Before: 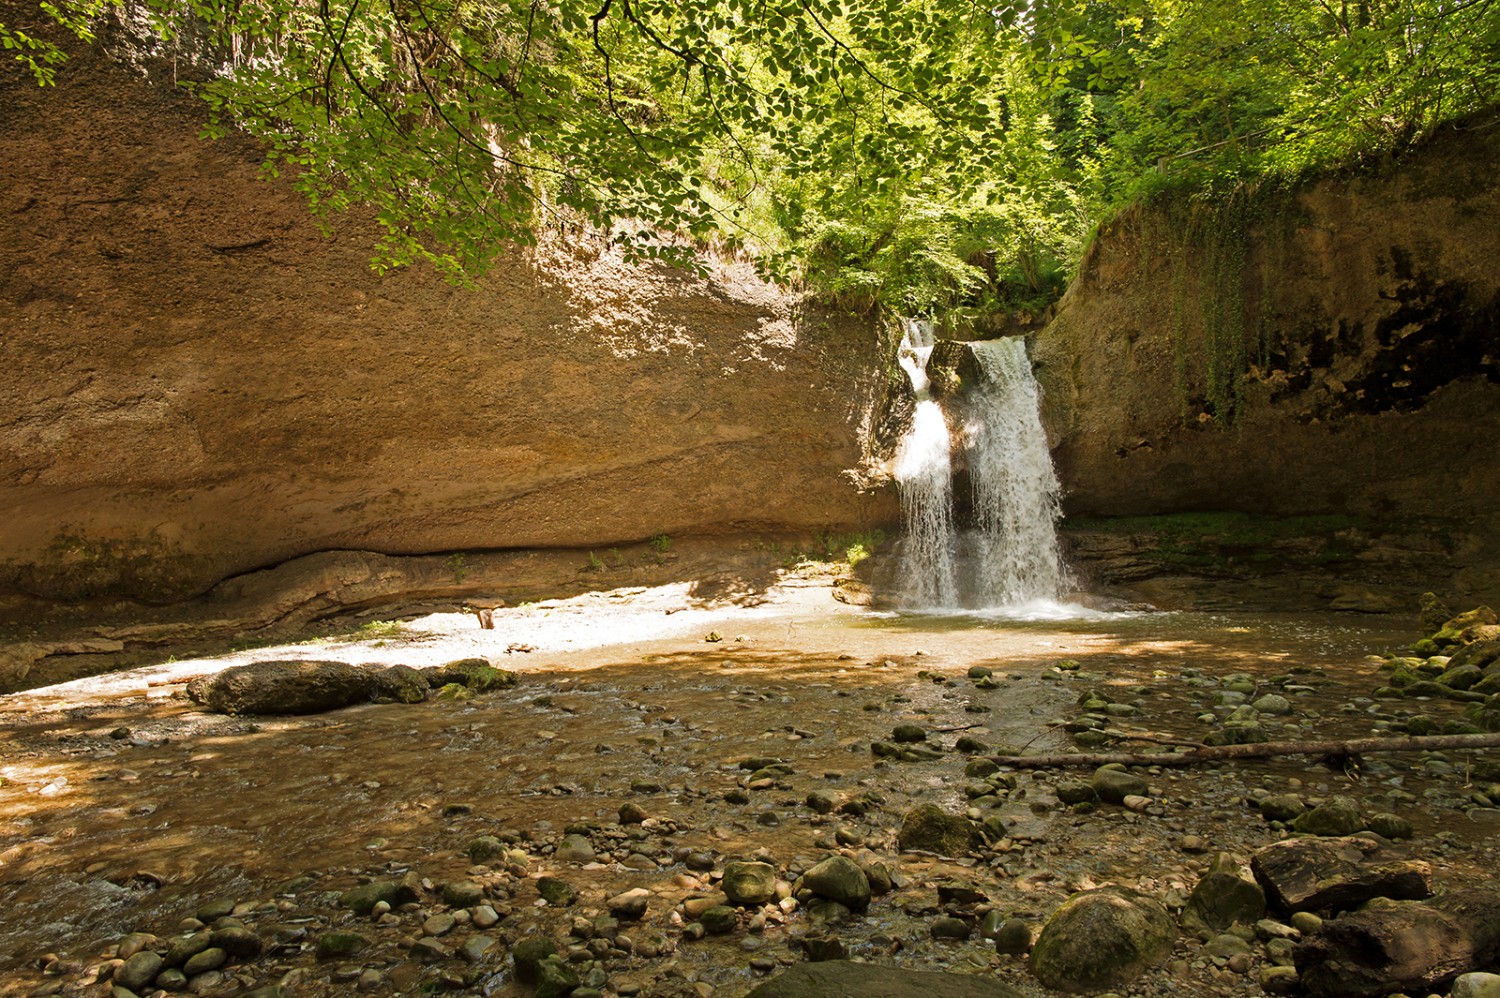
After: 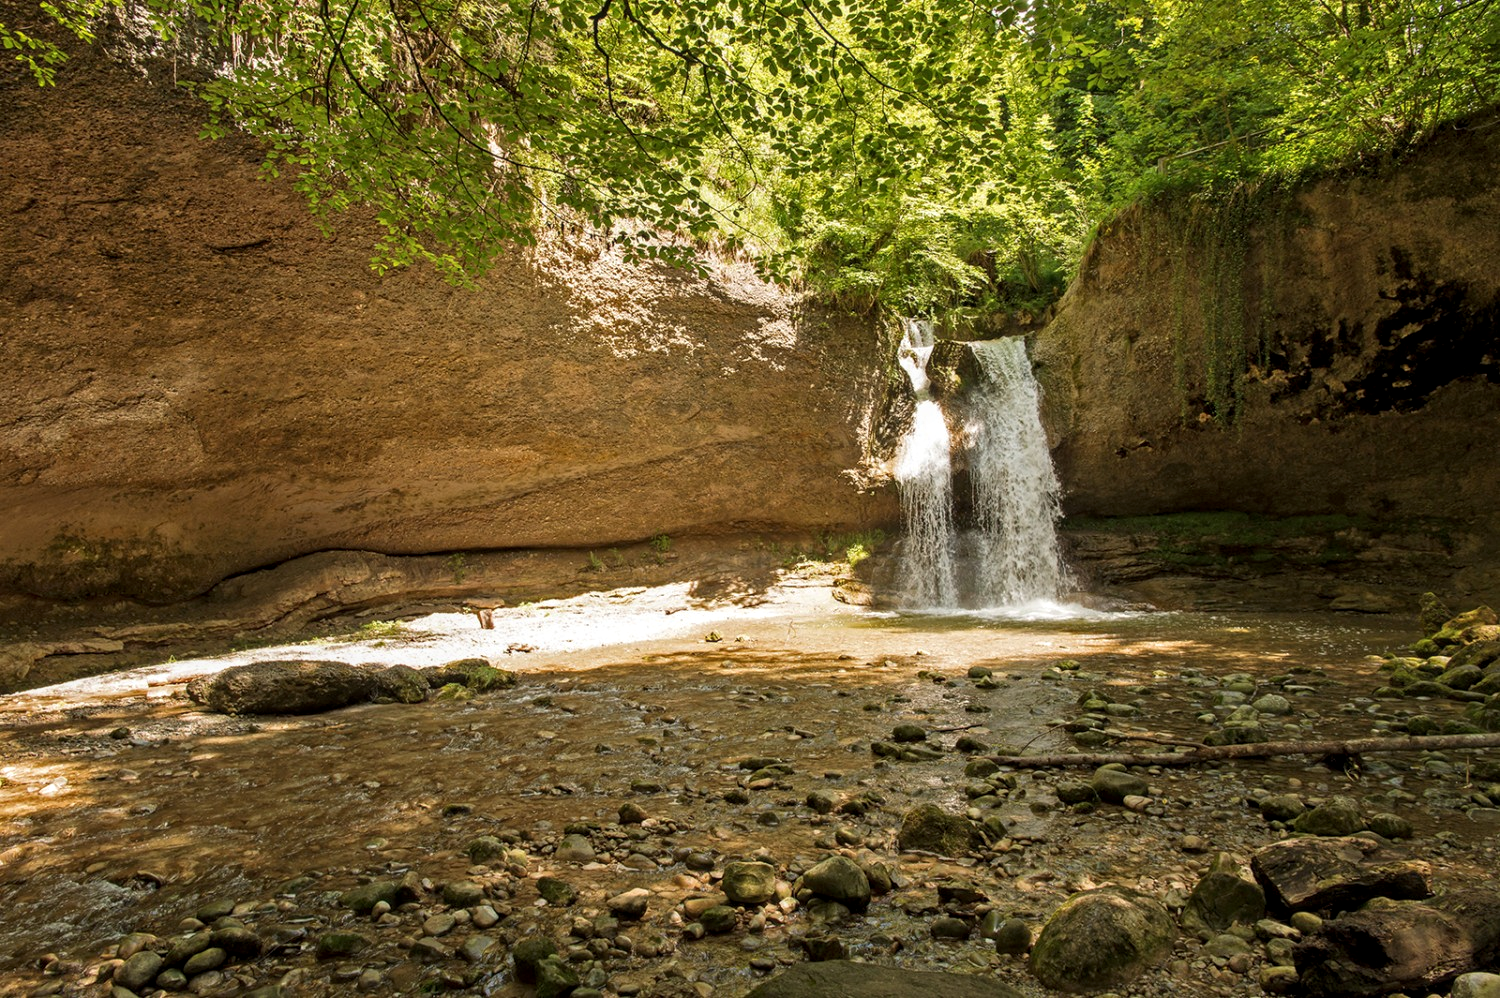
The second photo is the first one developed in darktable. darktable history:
local contrast: on, module defaults
tone equalizer: -7 EV 0.18 EV, -6 EV 0.12 EV, -5 EV 0.08 EV, -4 EV 0.04 EV, -2 EV -0.02 EV, -1 EV -0.04 EV, +0 EV -0.06 EV, luminance estimator HSV value / RGB max
